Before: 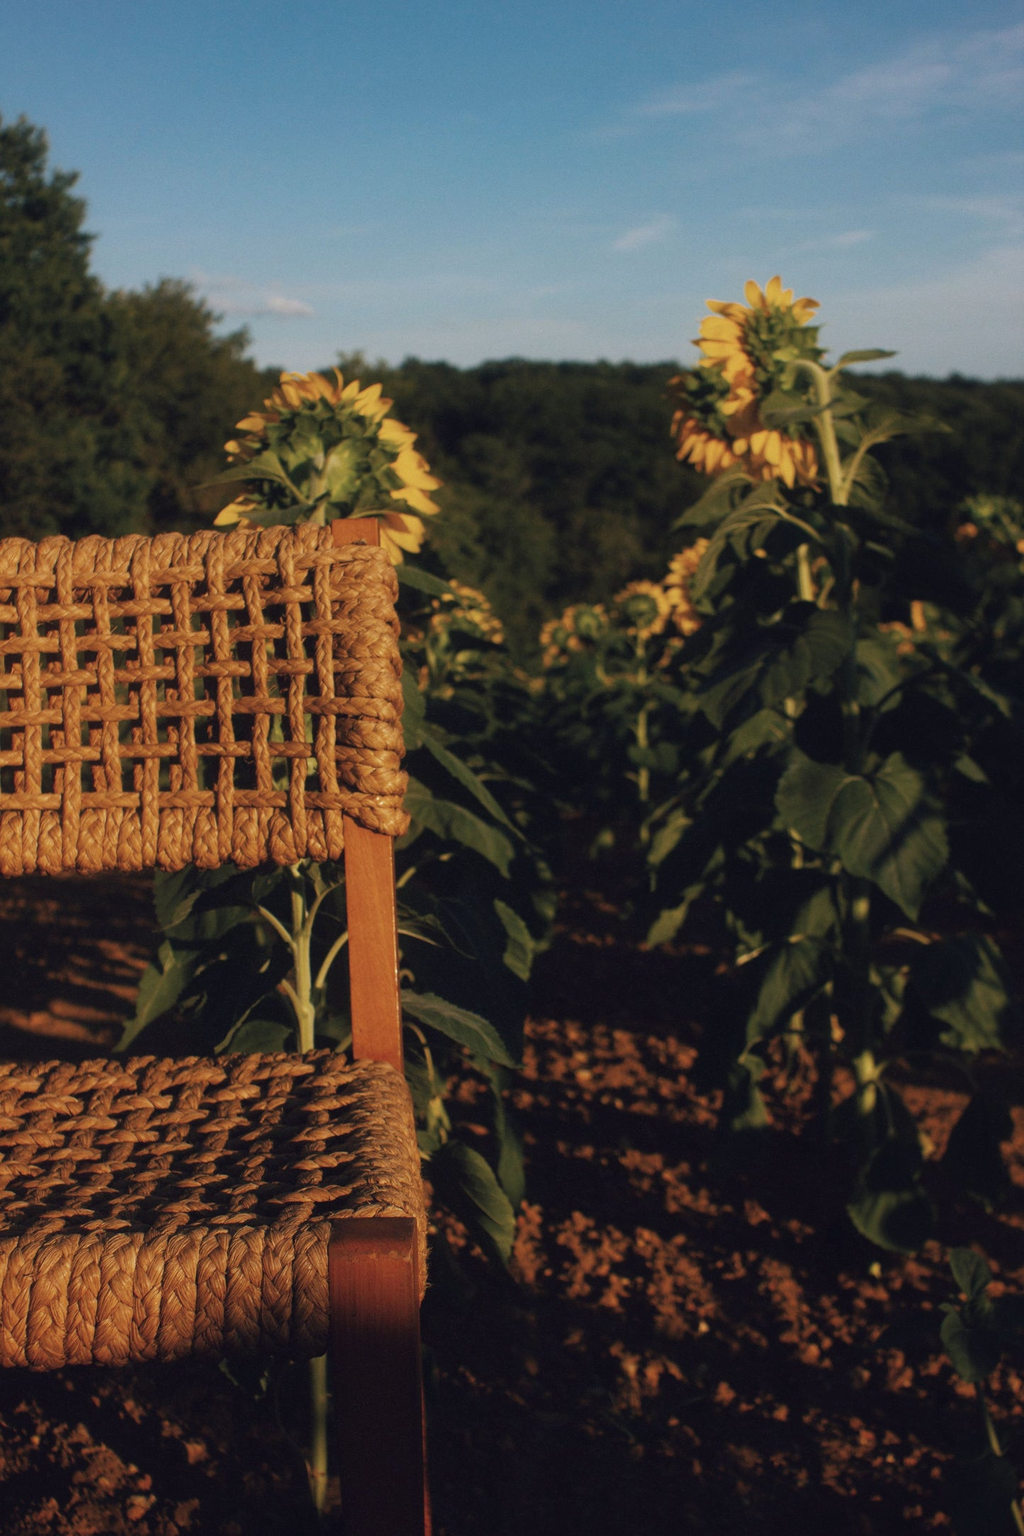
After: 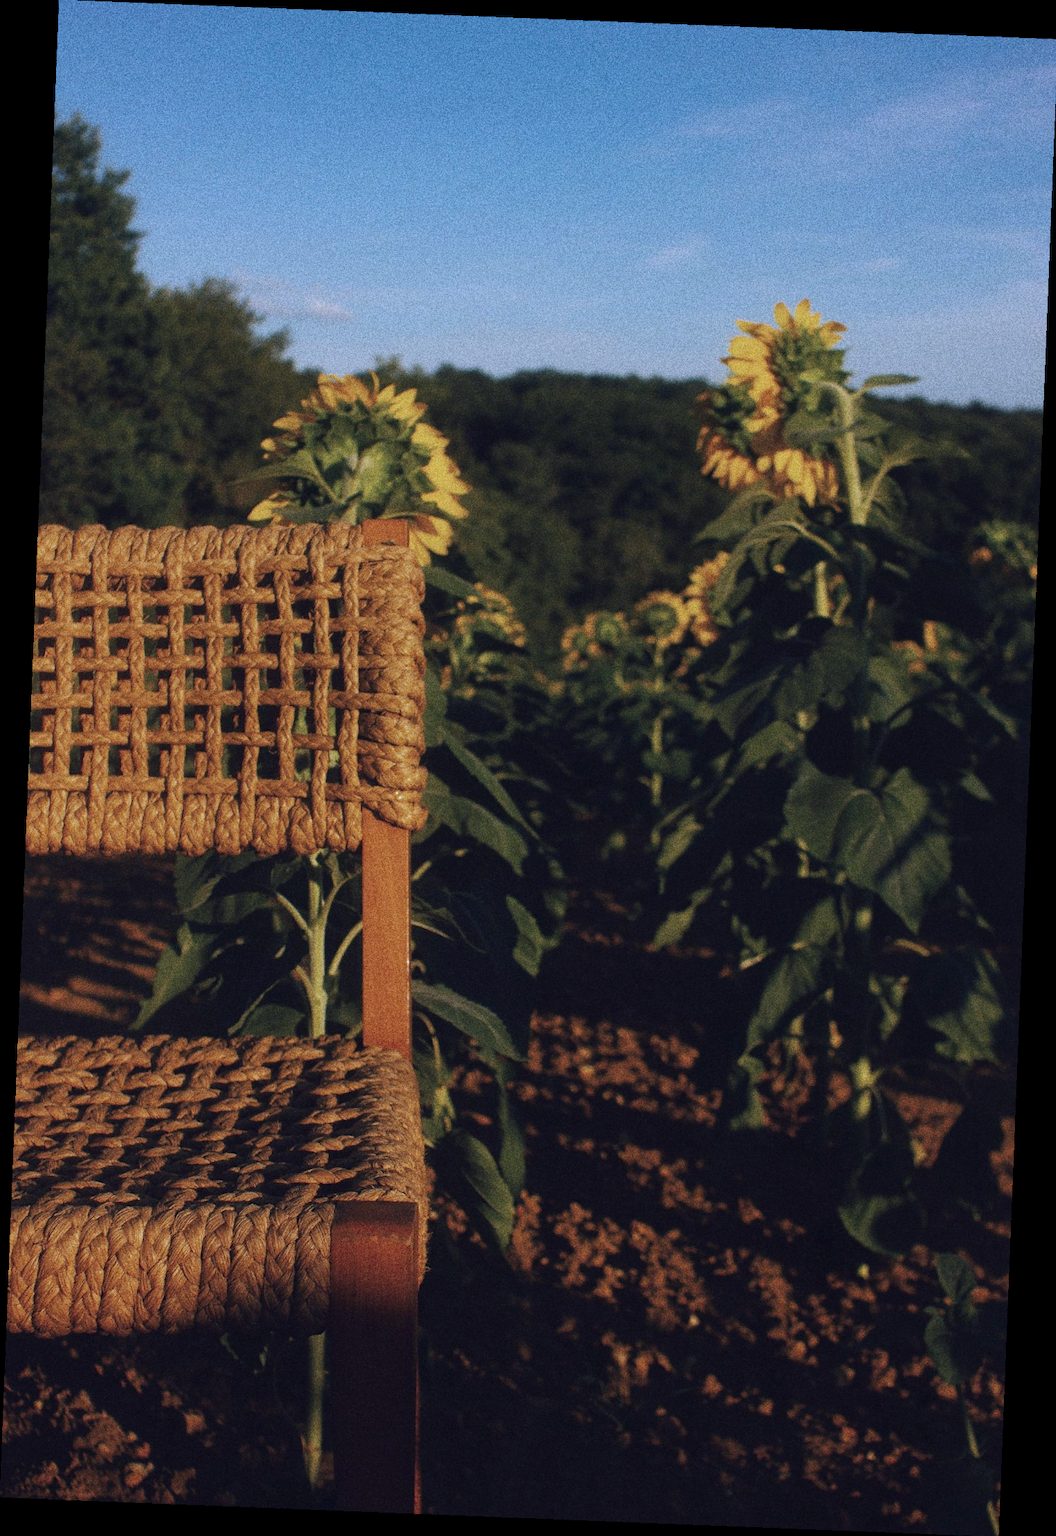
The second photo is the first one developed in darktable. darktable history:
white balance: red 0.948, green 1.02, blue 1.176
rotate and perspective: rotation 2.27°, automatic cropping off
grain: strength 49.07%
